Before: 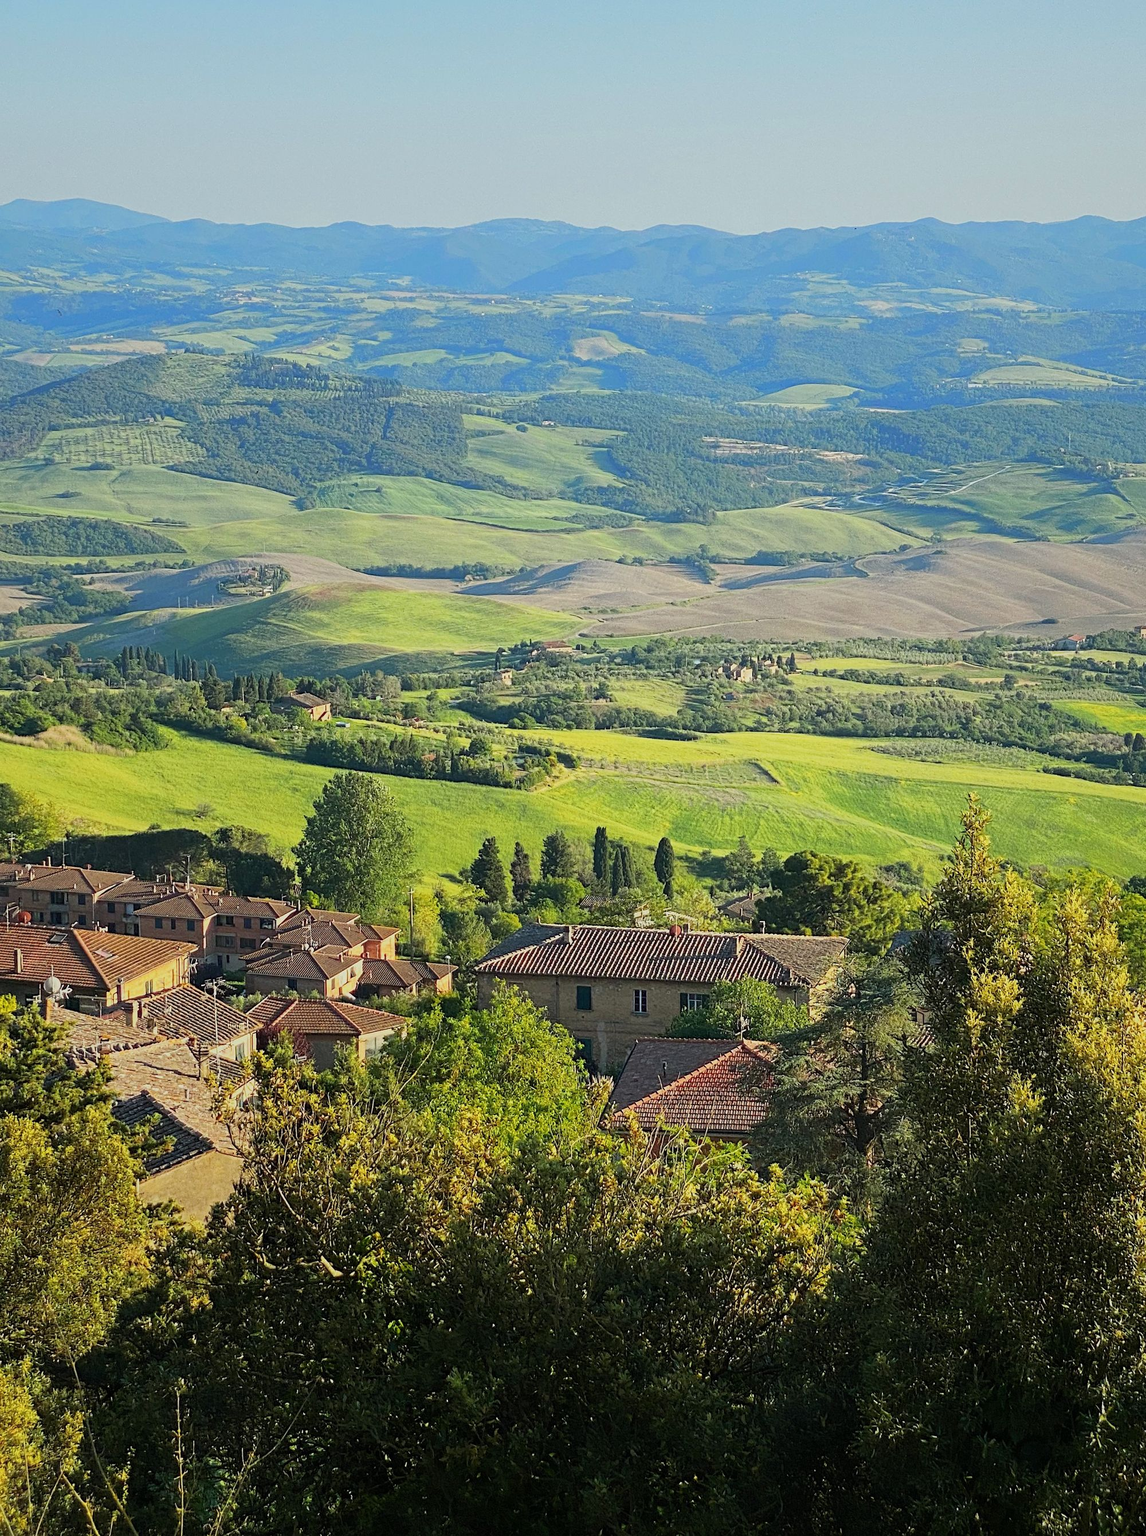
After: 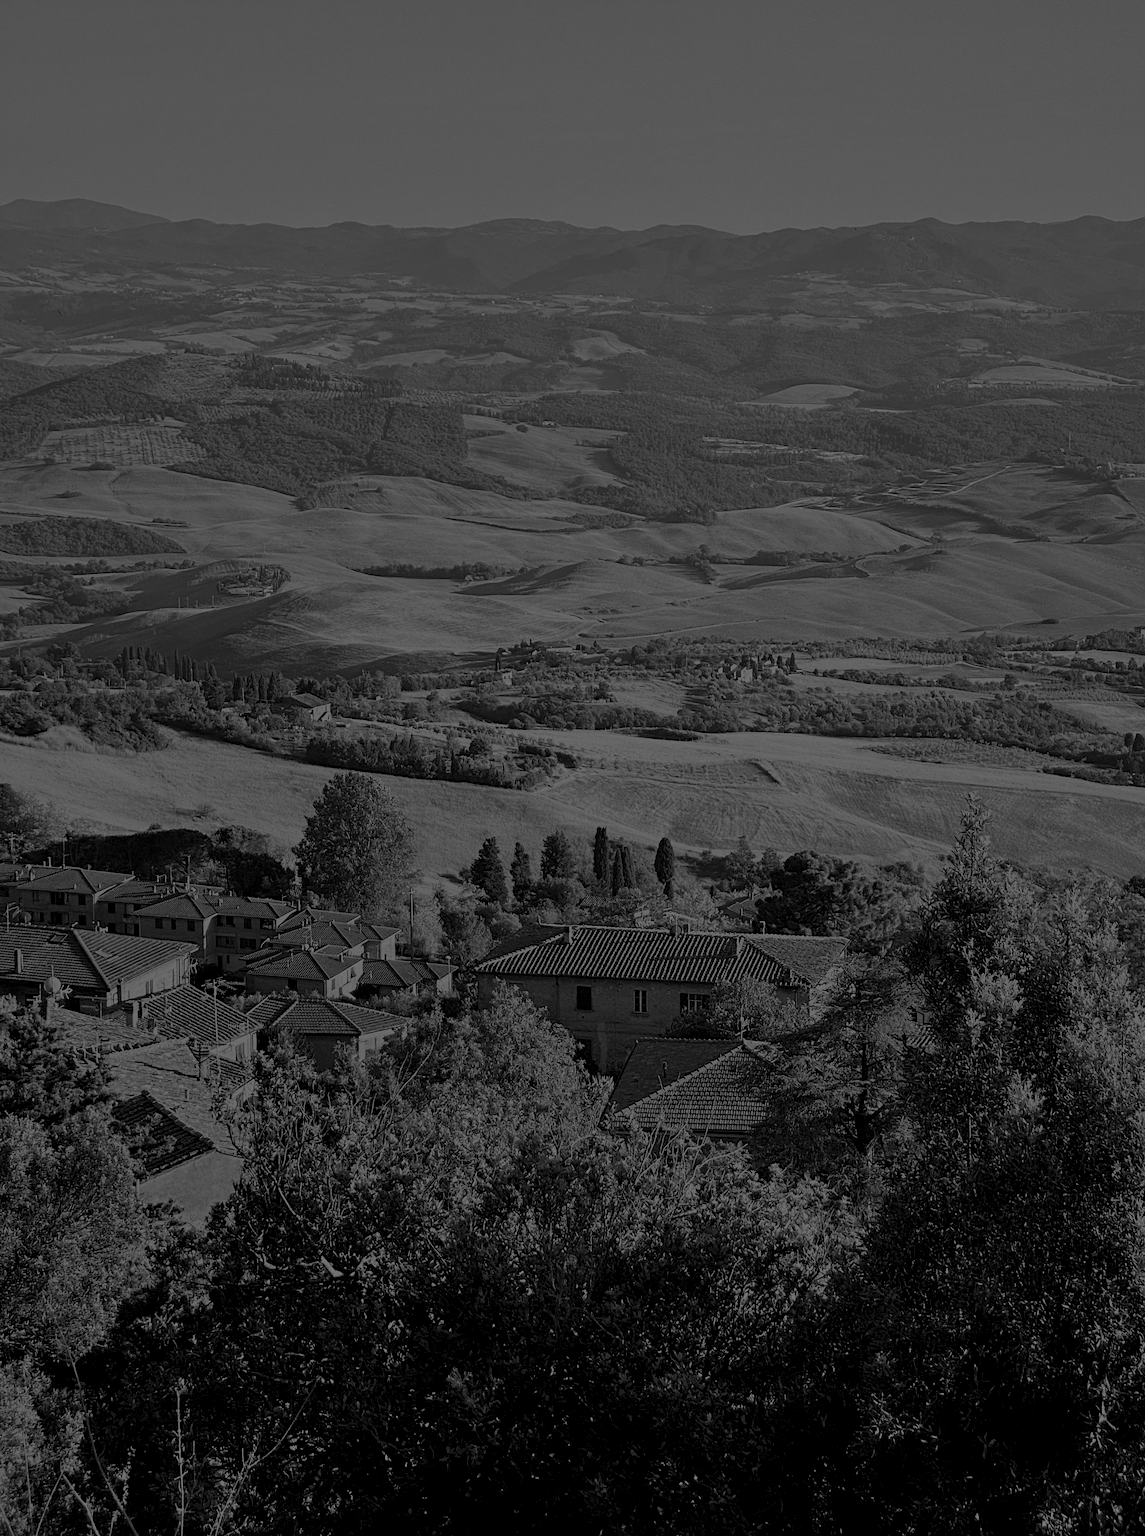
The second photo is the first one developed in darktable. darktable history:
monochrome: size 1
colorize: hue 194.4°, saturation 29%, source mix 61.75%, lightness 3.98%, version 1
shadows and highlights: soften with gaussian
color balance rgb: perceptual saturation grading › global saturation 35%, perceptual saturation grading › highlights -25%, perceptual saturation grading › shadows 50%
